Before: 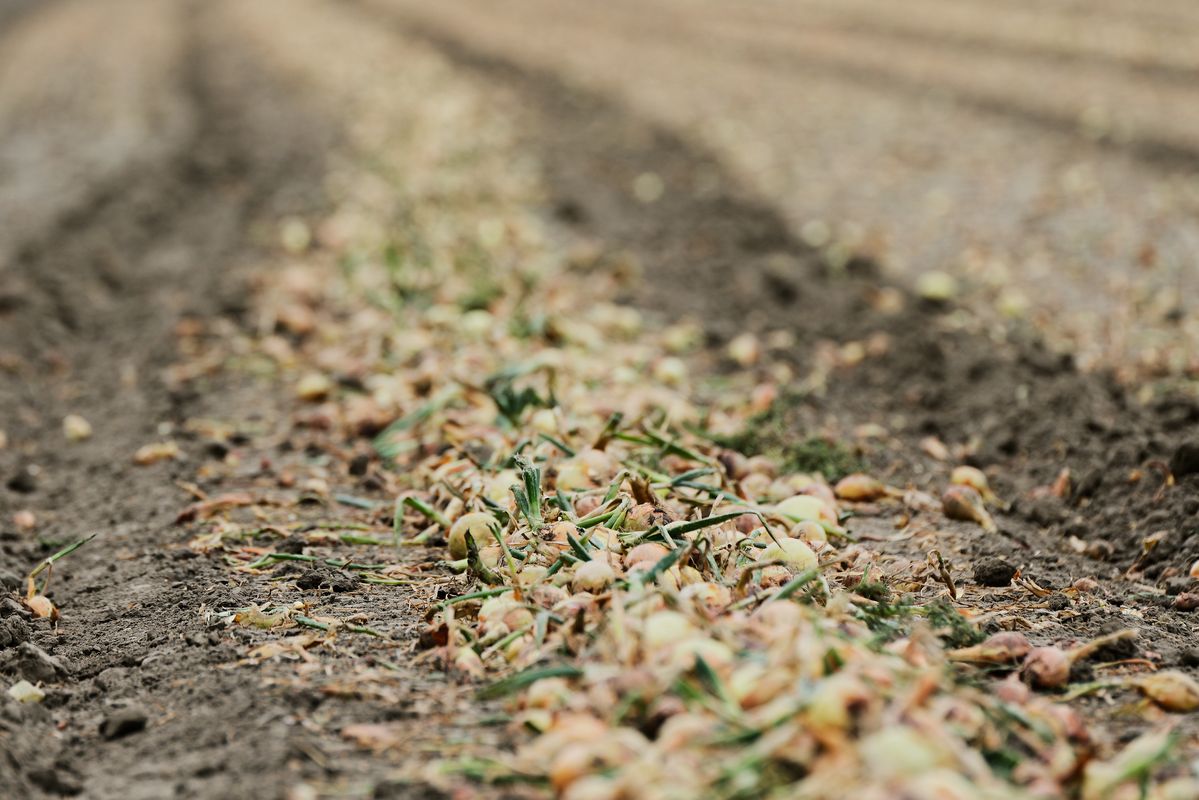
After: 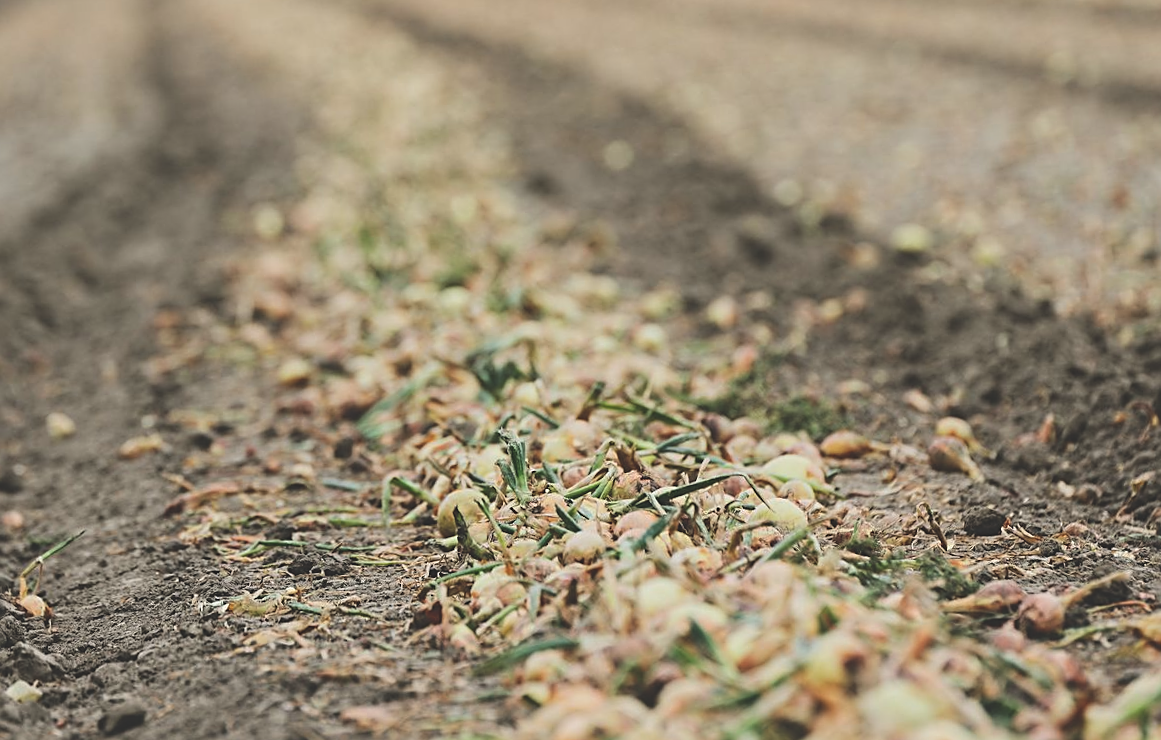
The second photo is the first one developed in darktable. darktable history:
exposure: black level correction -0.028, compensate highlight preservation false
rotate and perspective: rotation -3°, crop left 0.031, crop right 0.968, crop top 0.07, crop bottom 0.93
sharpen: on, module defaults
